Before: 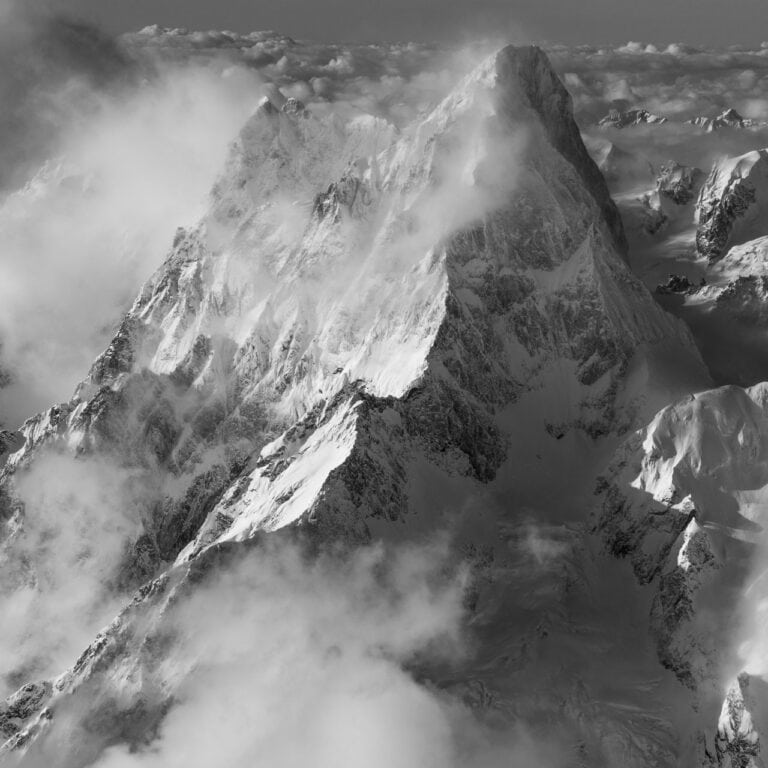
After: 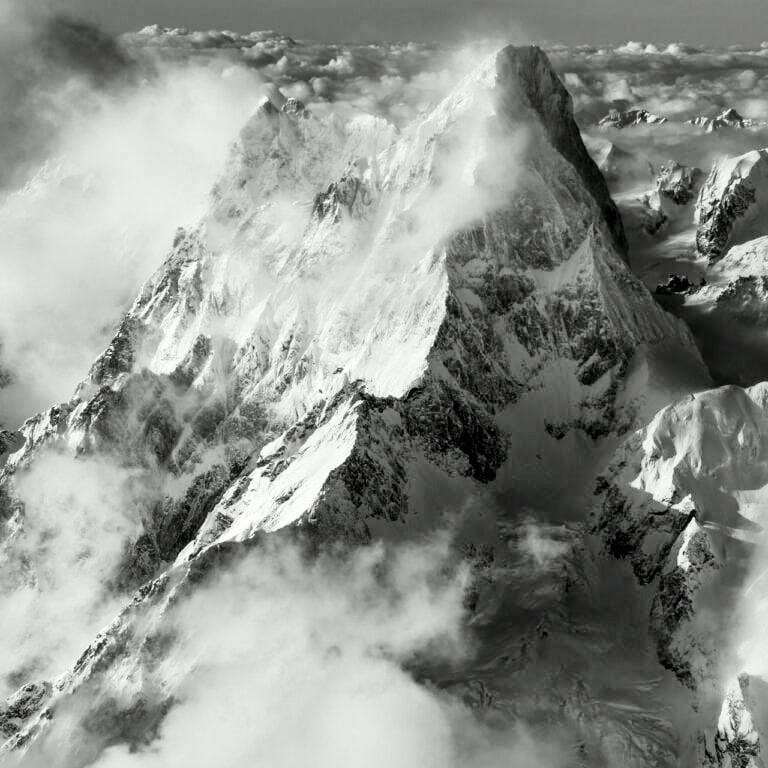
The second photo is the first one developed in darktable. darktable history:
local contrast: mode bilateral grid, contrast 20, coarseness 50, detail 179%, midtone range 0.2
tone curve: curves: ch0 [(0, 0.039) (0.113, 0.081) (0.204, 0.204) (0.498, 0.608) (0.709, 0.819) (0.984, 0.961)]; ch1 [(0, 0) (0.172, 0.123) (0.317, 0.272) (0.414, 0.382) (0.476, 0.479) (0.505, 0.501) (0.528, 0.54) (0.618, 0.647) (0.709, 0.764) (1, 1)]; ch2 [(0, 0) (0.411, 0.424) (0.492, 0.502) (0.521, 0.513) (0.537, 0.57) (0.686, 0.638) (1, 1)], color space Lab, independent channels, preserve colors none
white balance: red 1, blue 1
